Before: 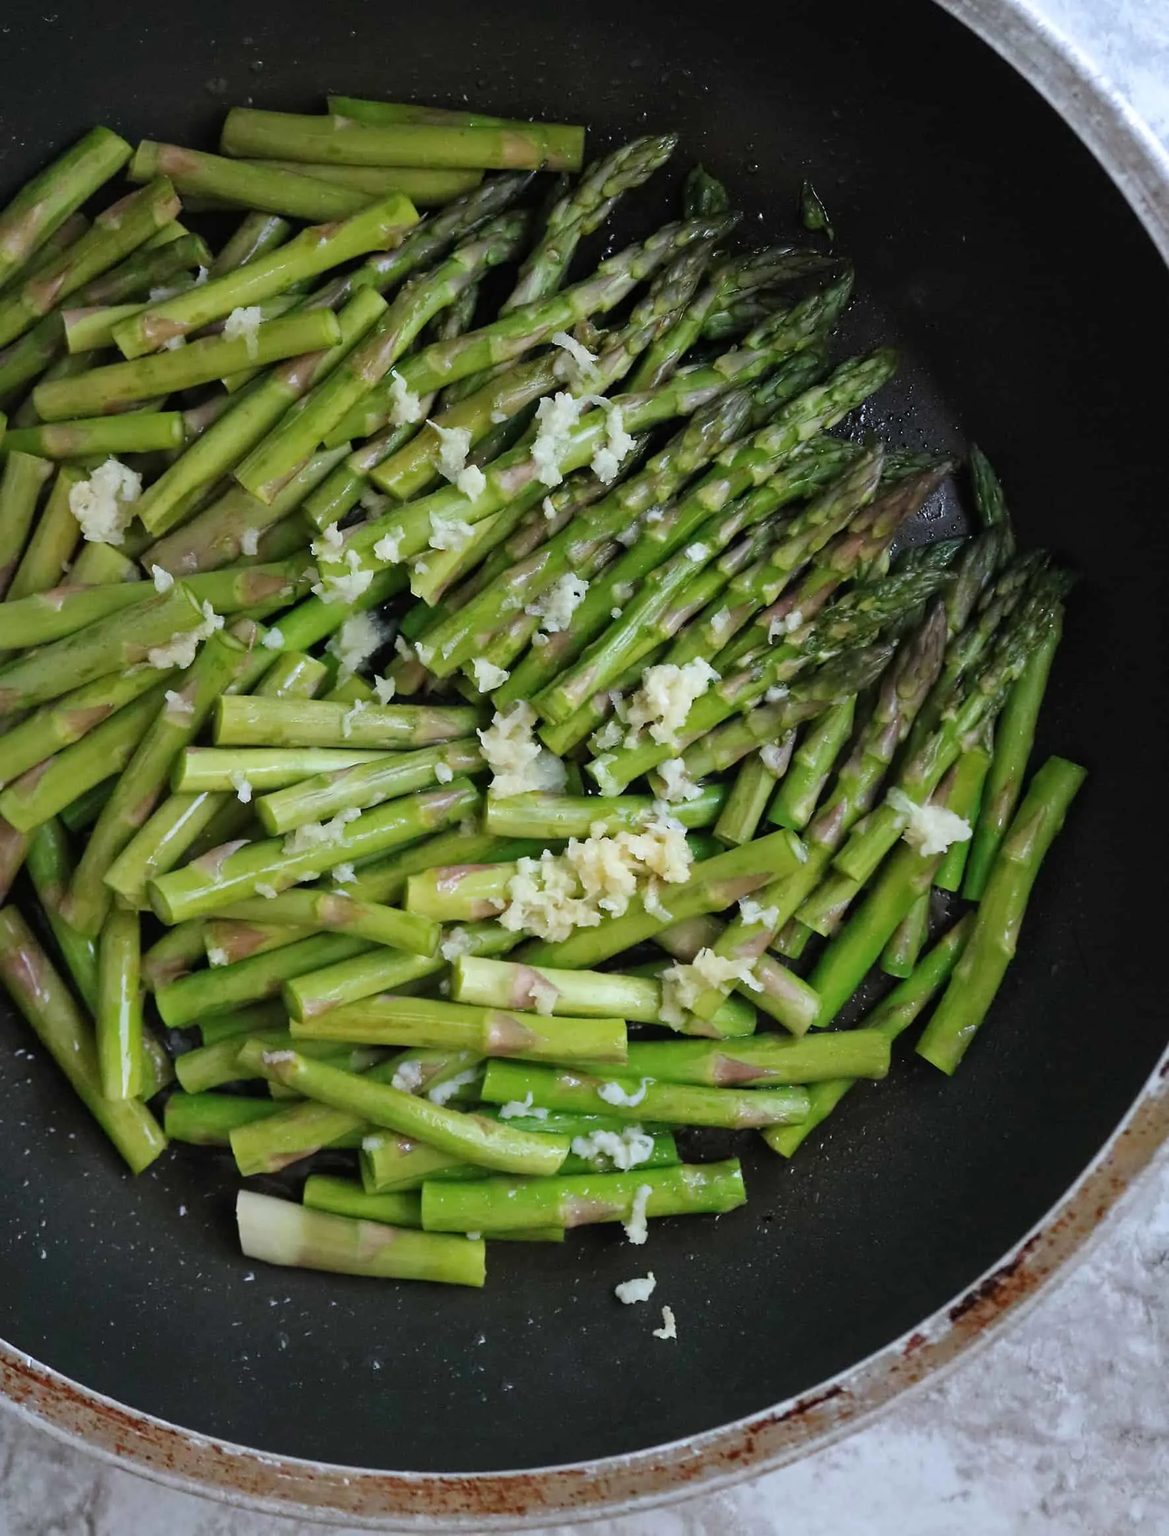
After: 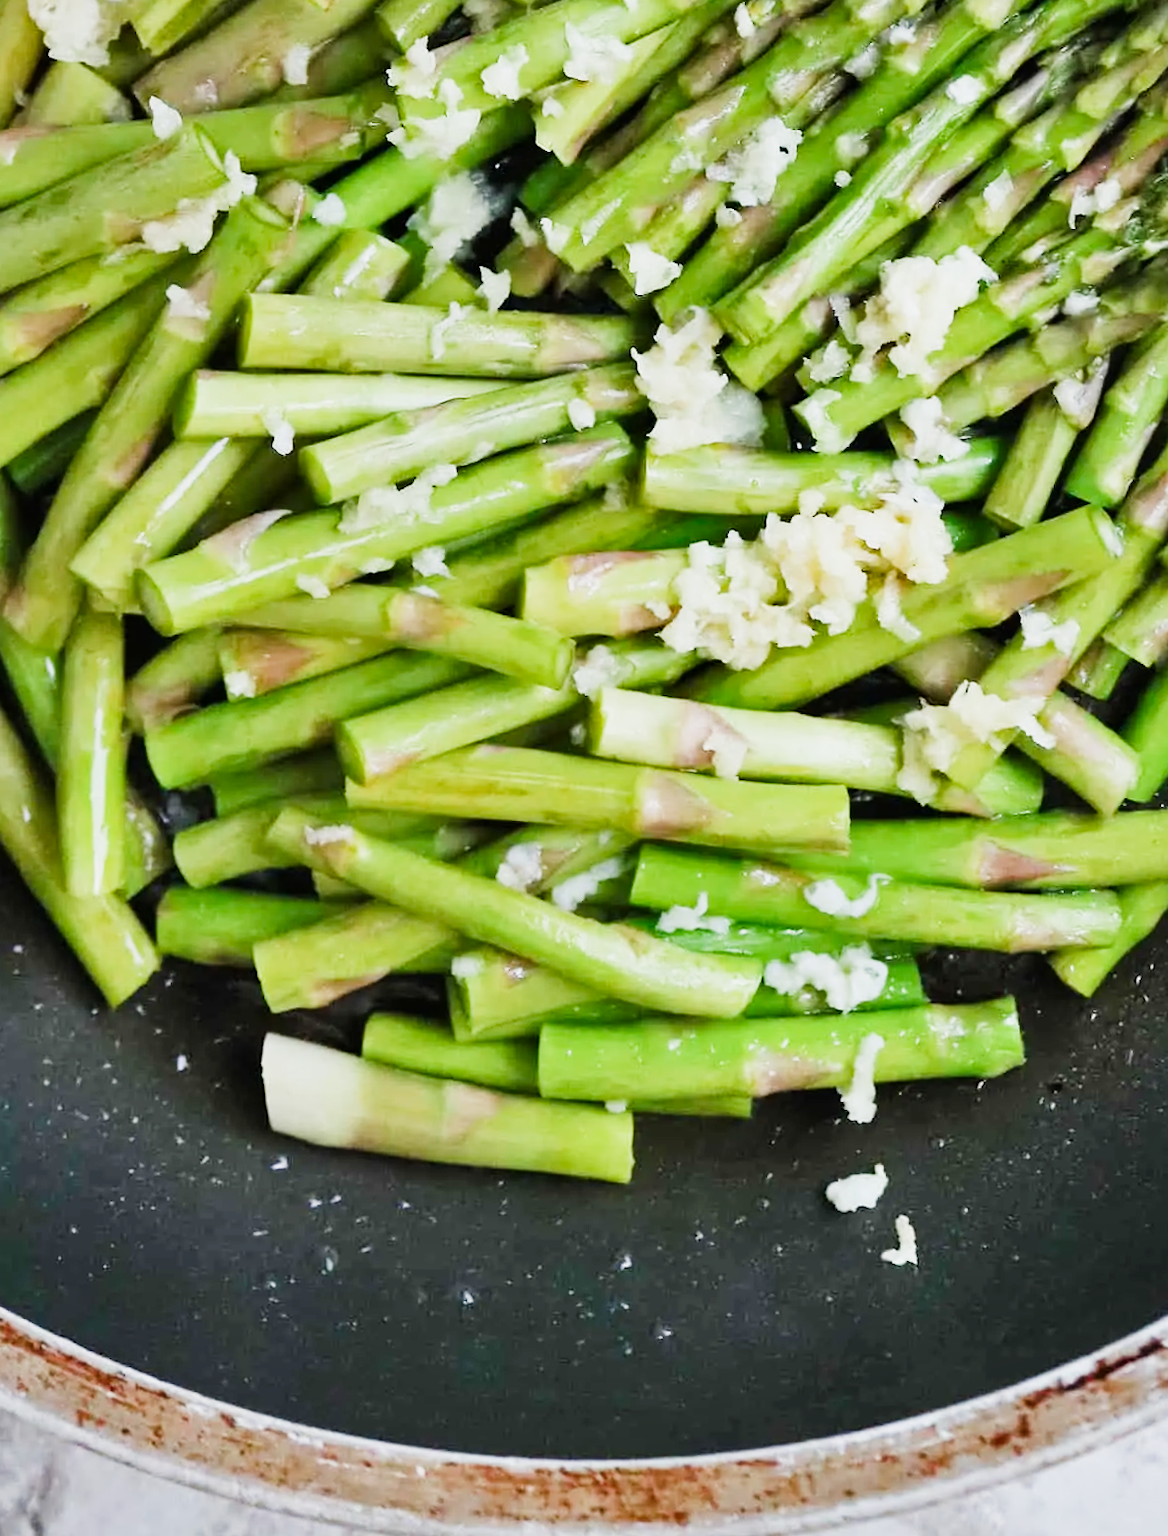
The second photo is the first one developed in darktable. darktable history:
sigmoid: on, module defaults
shadows and highlights: white point adjustment 1, soften with gaussian
crop and rotate: angle -0.82°, left 3.85%, top 31.828%, right 27.992%
exposure: black level correction 0, exposure 1.2 EV, compensate exposure bias true, compensate highlight preservation false
